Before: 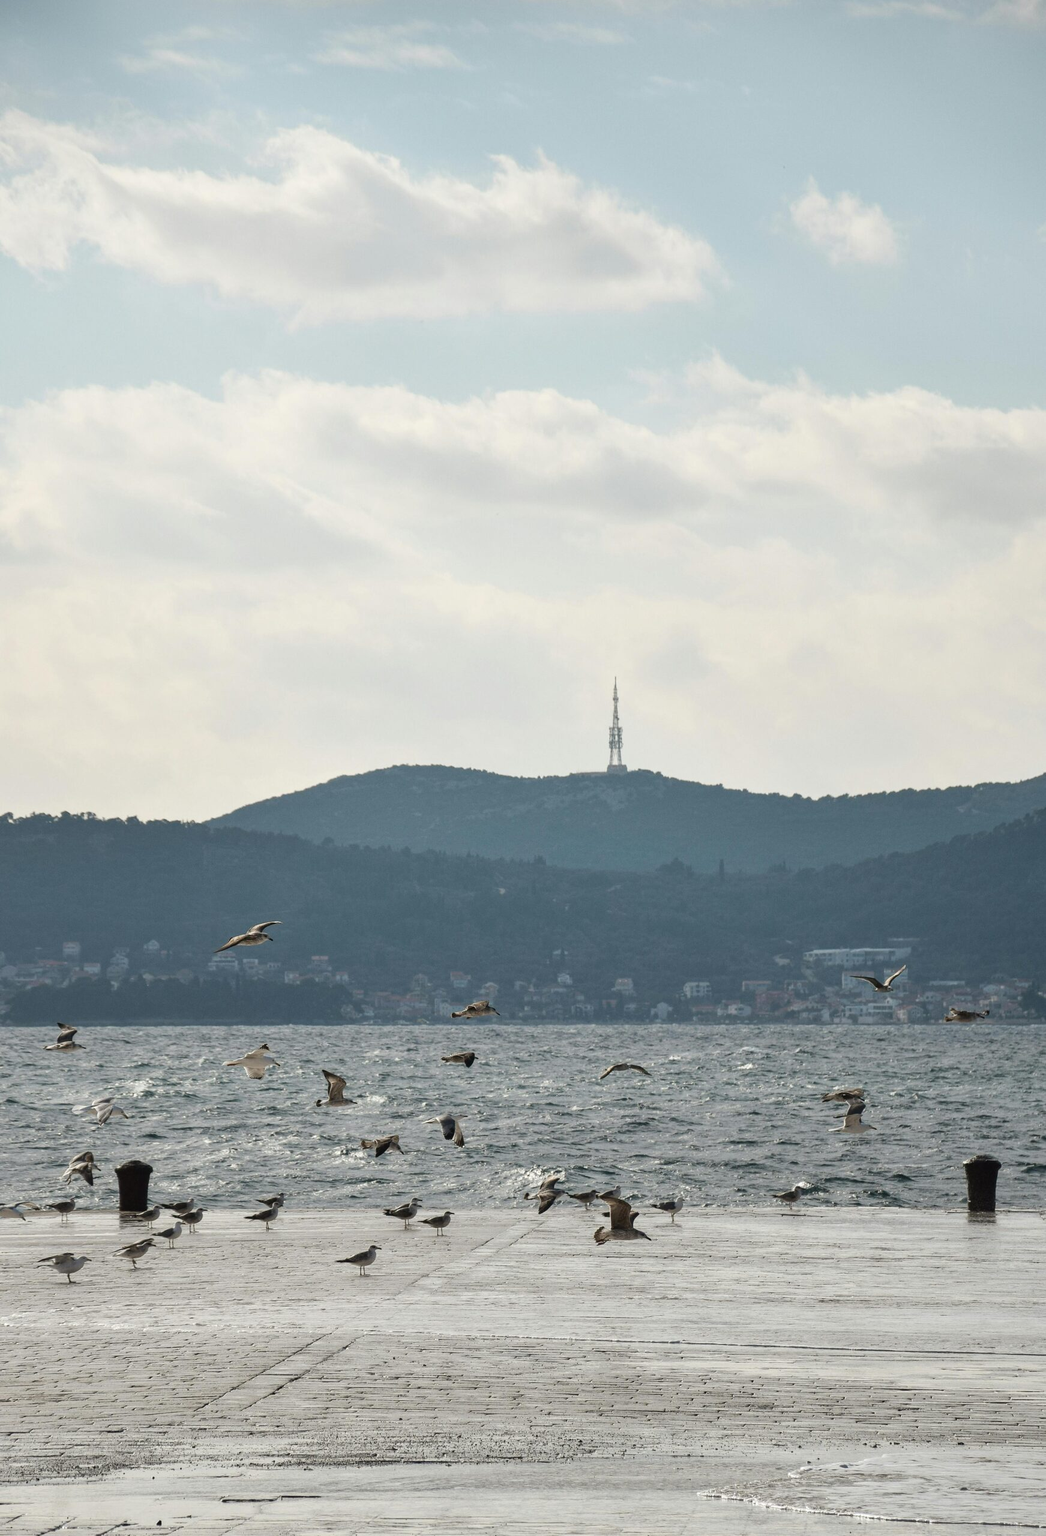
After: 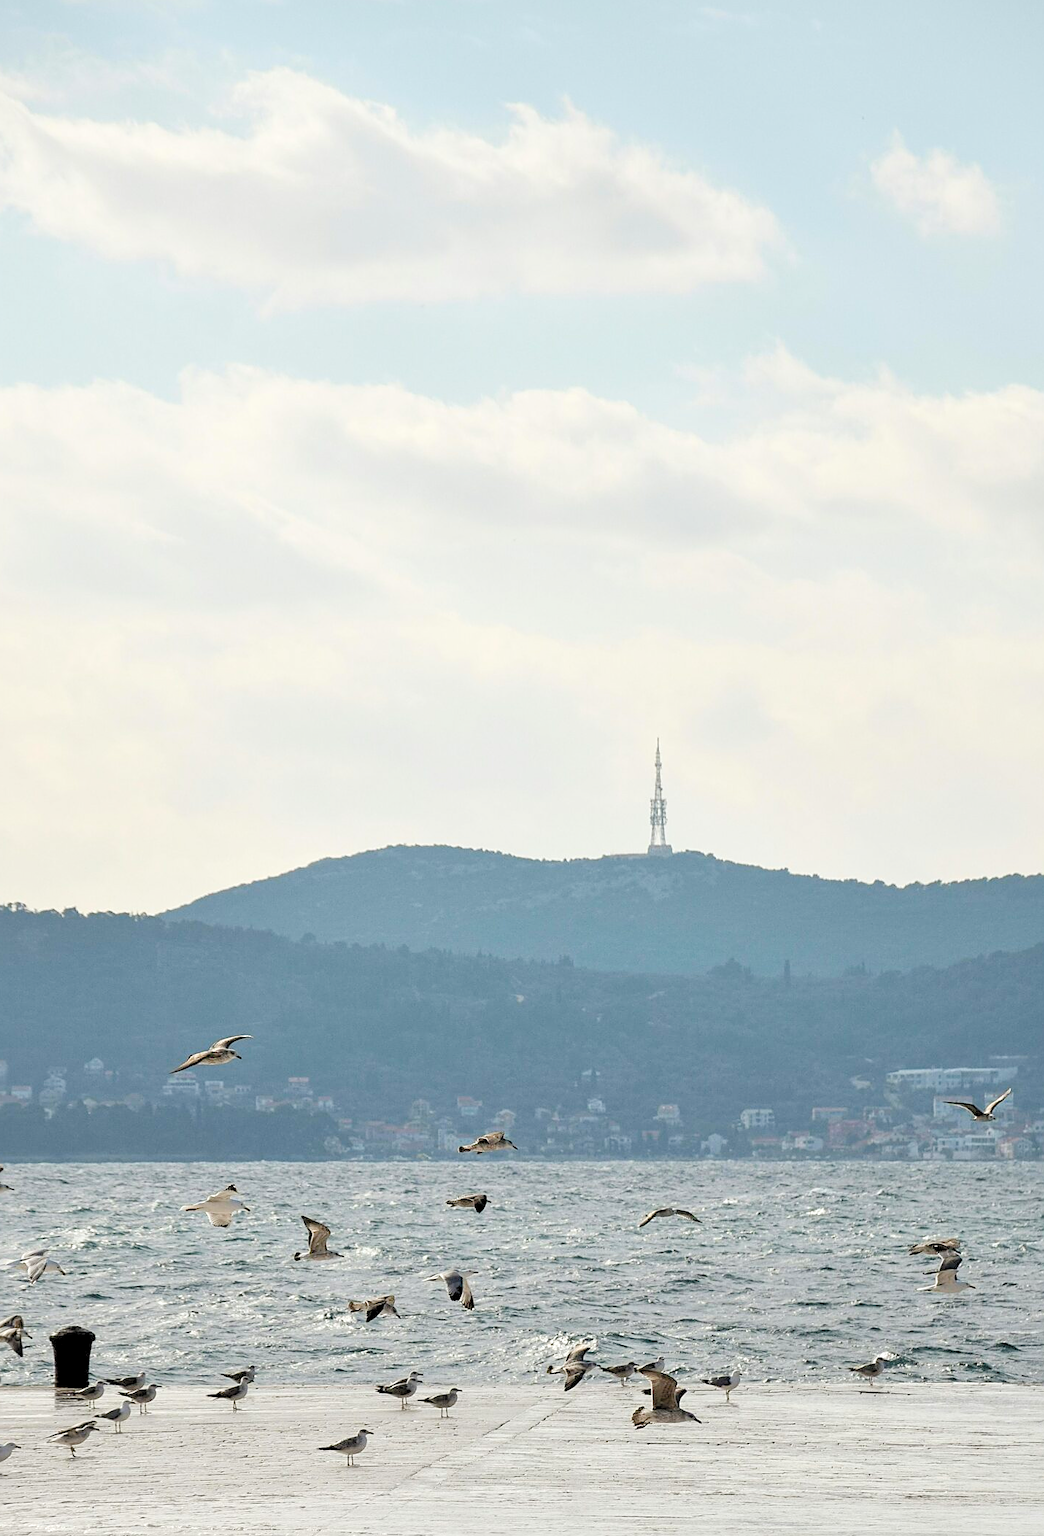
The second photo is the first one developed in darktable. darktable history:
sharpen: on, module defaults
crop and rotate: left 7.196%, top 4.574%, right 10.605%, bottom 13.178%
levels: levels [0.072, 0.414, 0.976]
